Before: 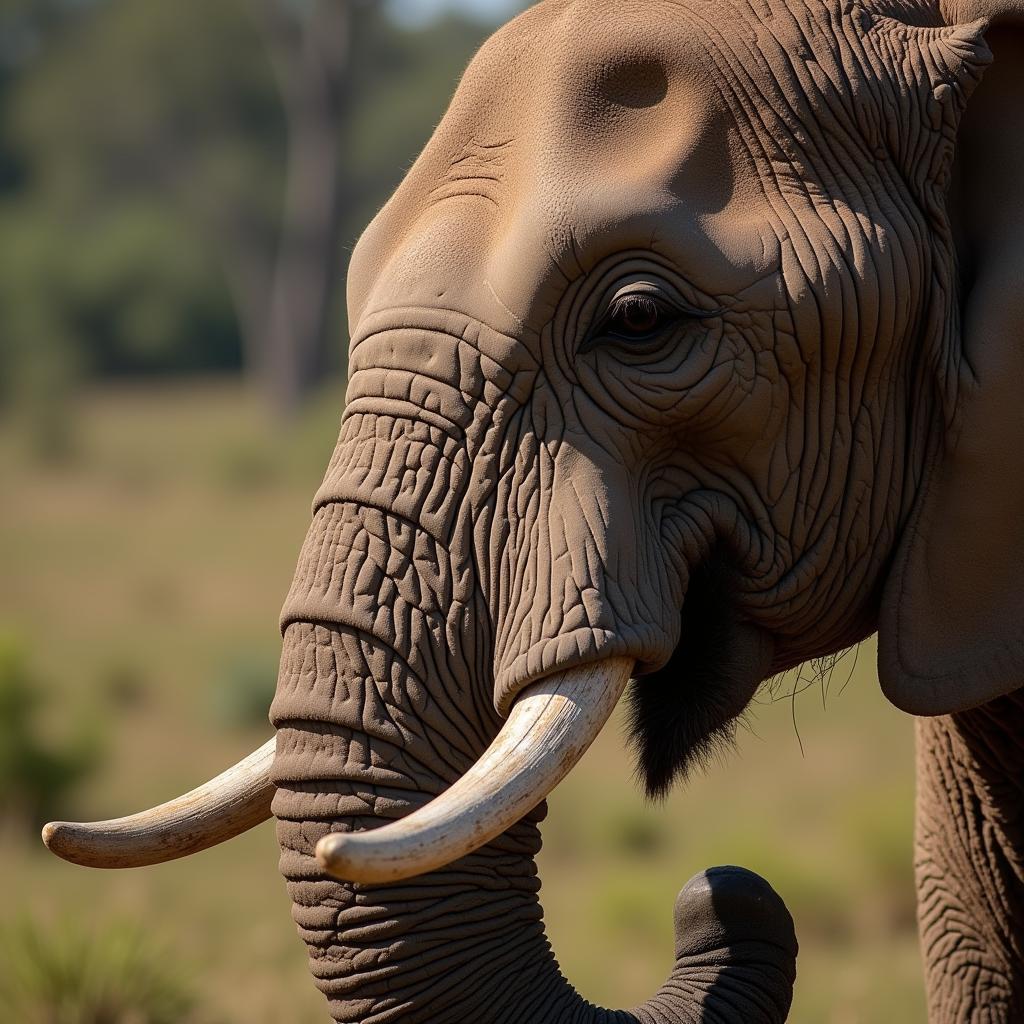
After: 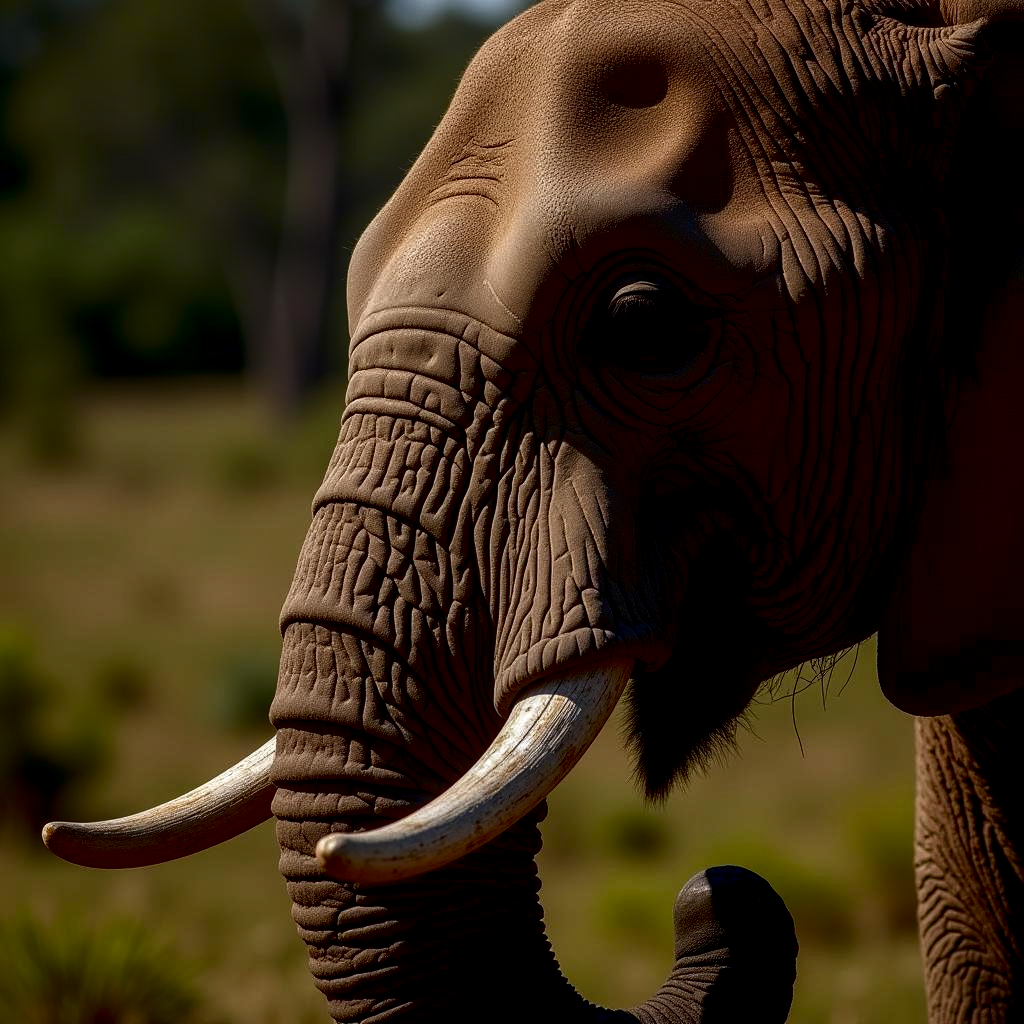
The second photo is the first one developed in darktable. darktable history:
contrast brightness saturation: brightness -0.52
local contrast: detail 142%
color balance rgb: perceptual saturation grading › global saturation 20%, perceptual saturation grading › highlights -25%, perceptual saturation grading › shadows 25%
